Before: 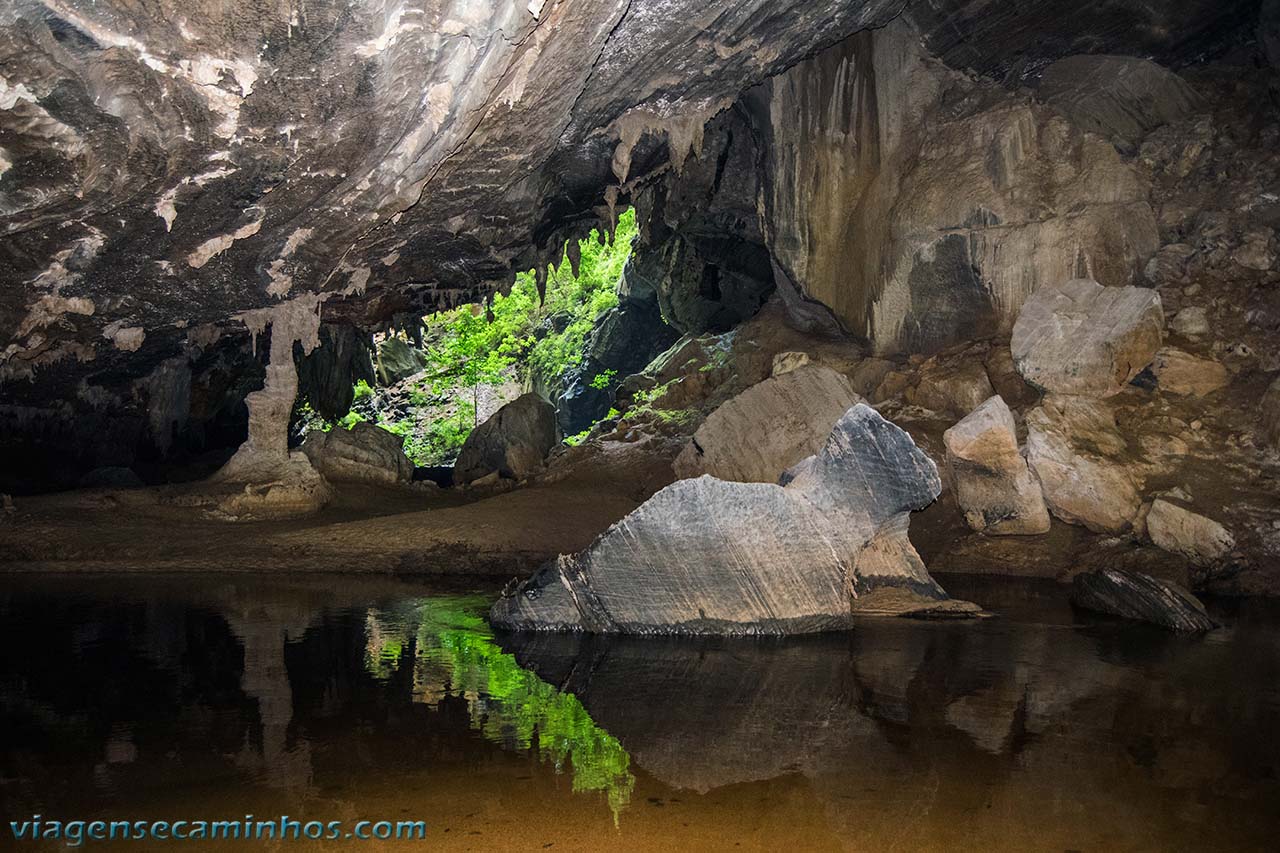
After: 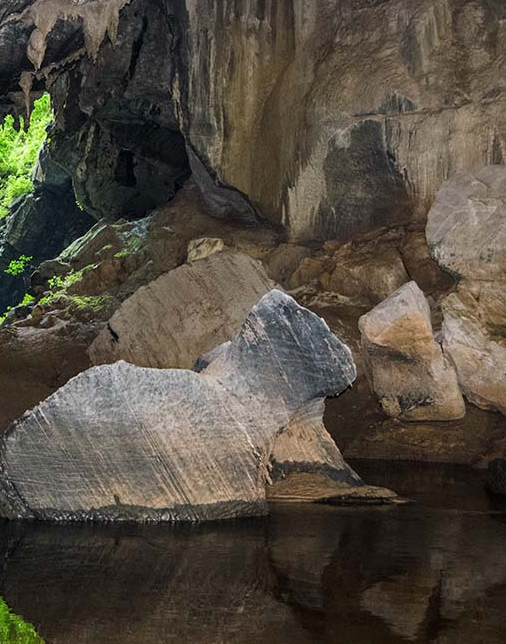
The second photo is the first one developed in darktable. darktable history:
crop: left 45.721%, top 13.393%, right 14.118%, bottom 10.01%
